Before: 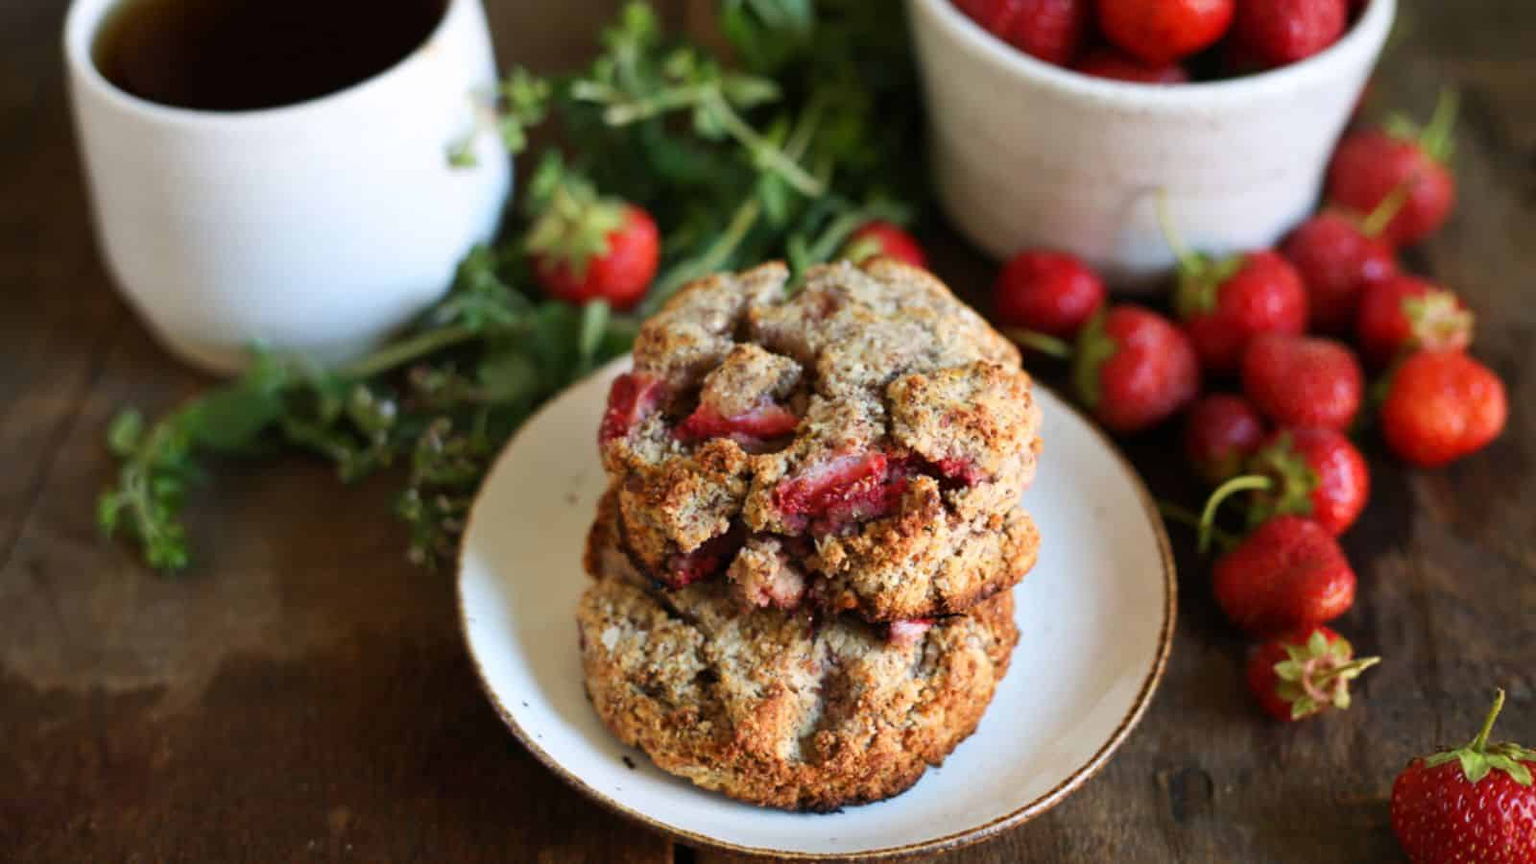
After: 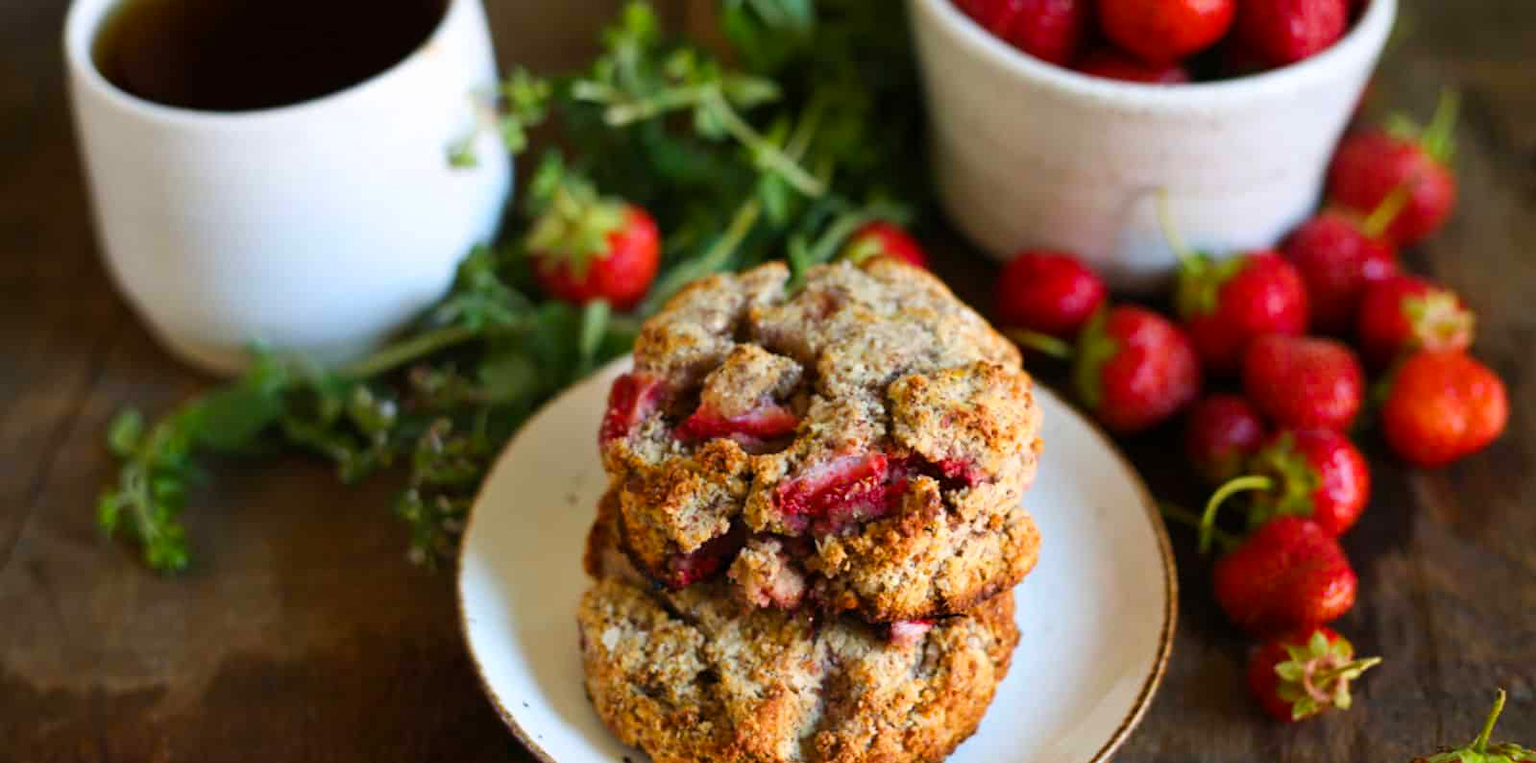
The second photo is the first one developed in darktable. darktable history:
color balance rgb: perceptual saturation grading › global saturation 14.569%, global vibrance 20%
crop and rotate: top 0%, bottom 11.594%
